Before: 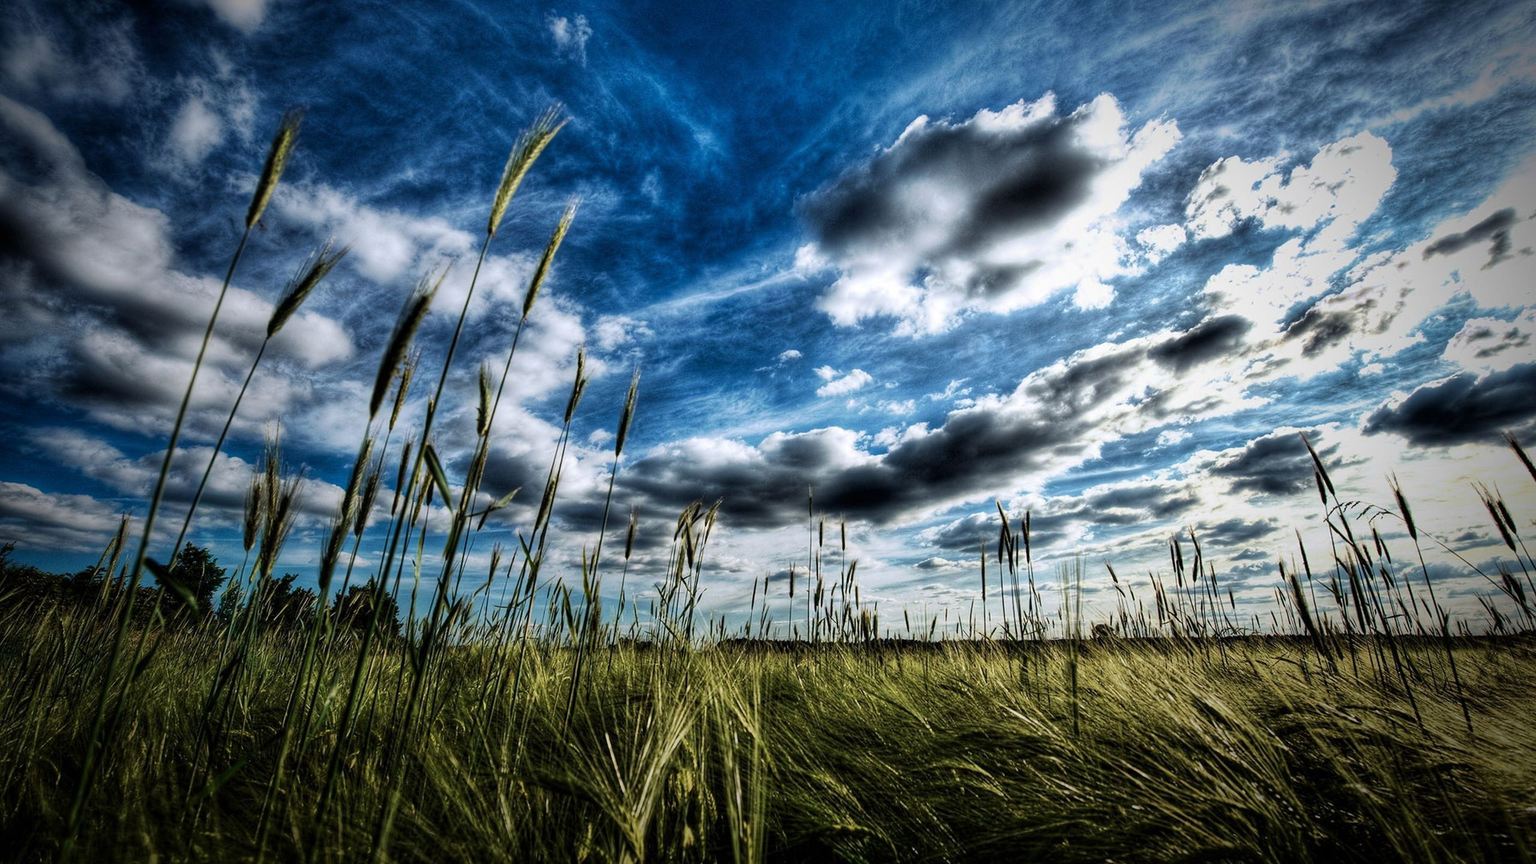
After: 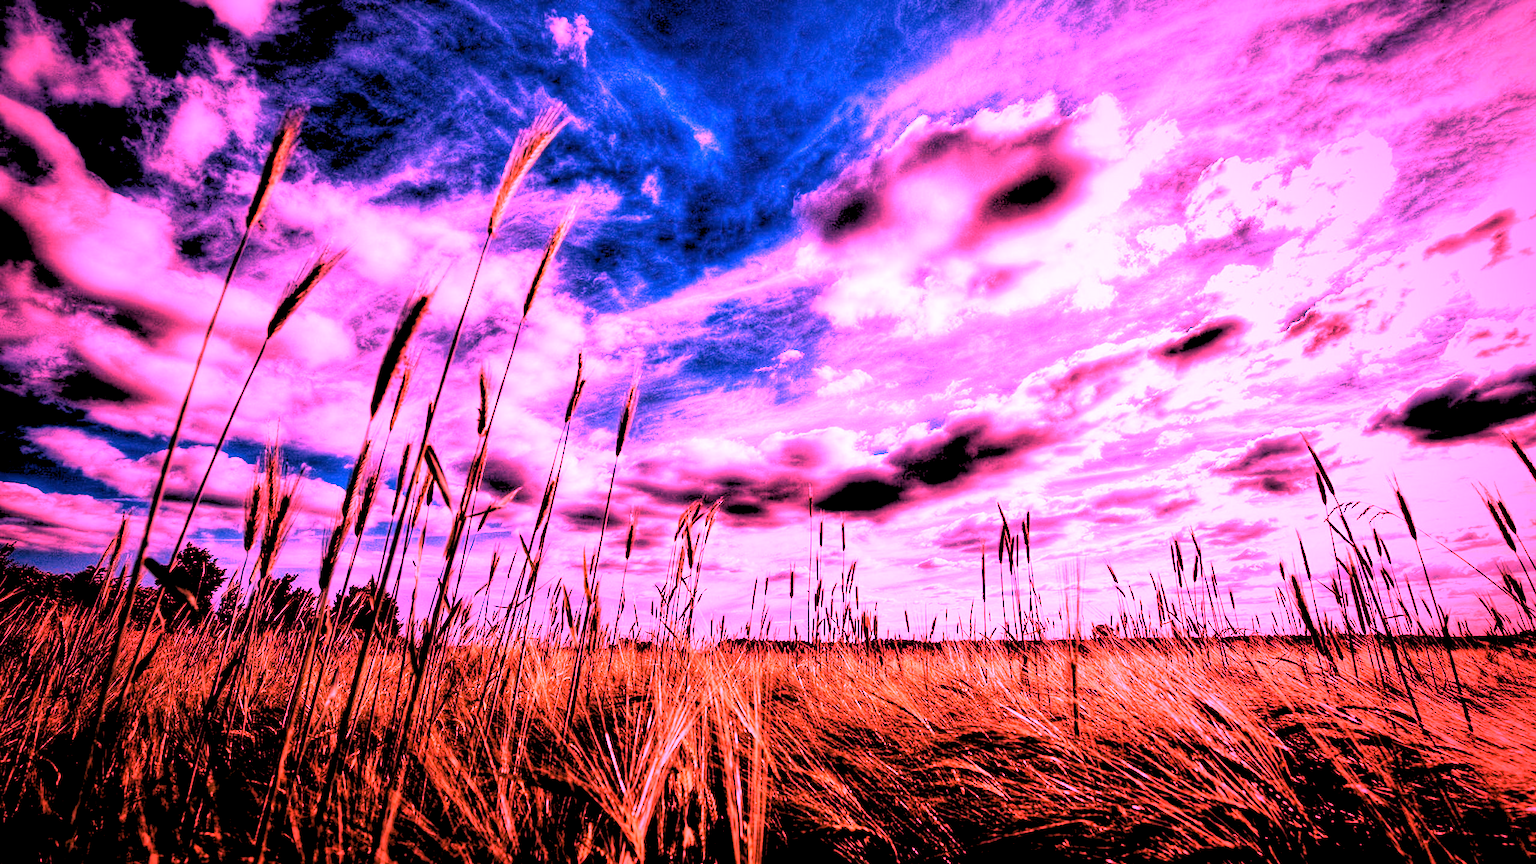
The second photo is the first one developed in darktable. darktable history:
white balance: red 4.26, blue 1.802
rgb levels: levels [[0.029, 0.461, 0.922], [0, 0.5, 1], [0, 0.5, 1]]
